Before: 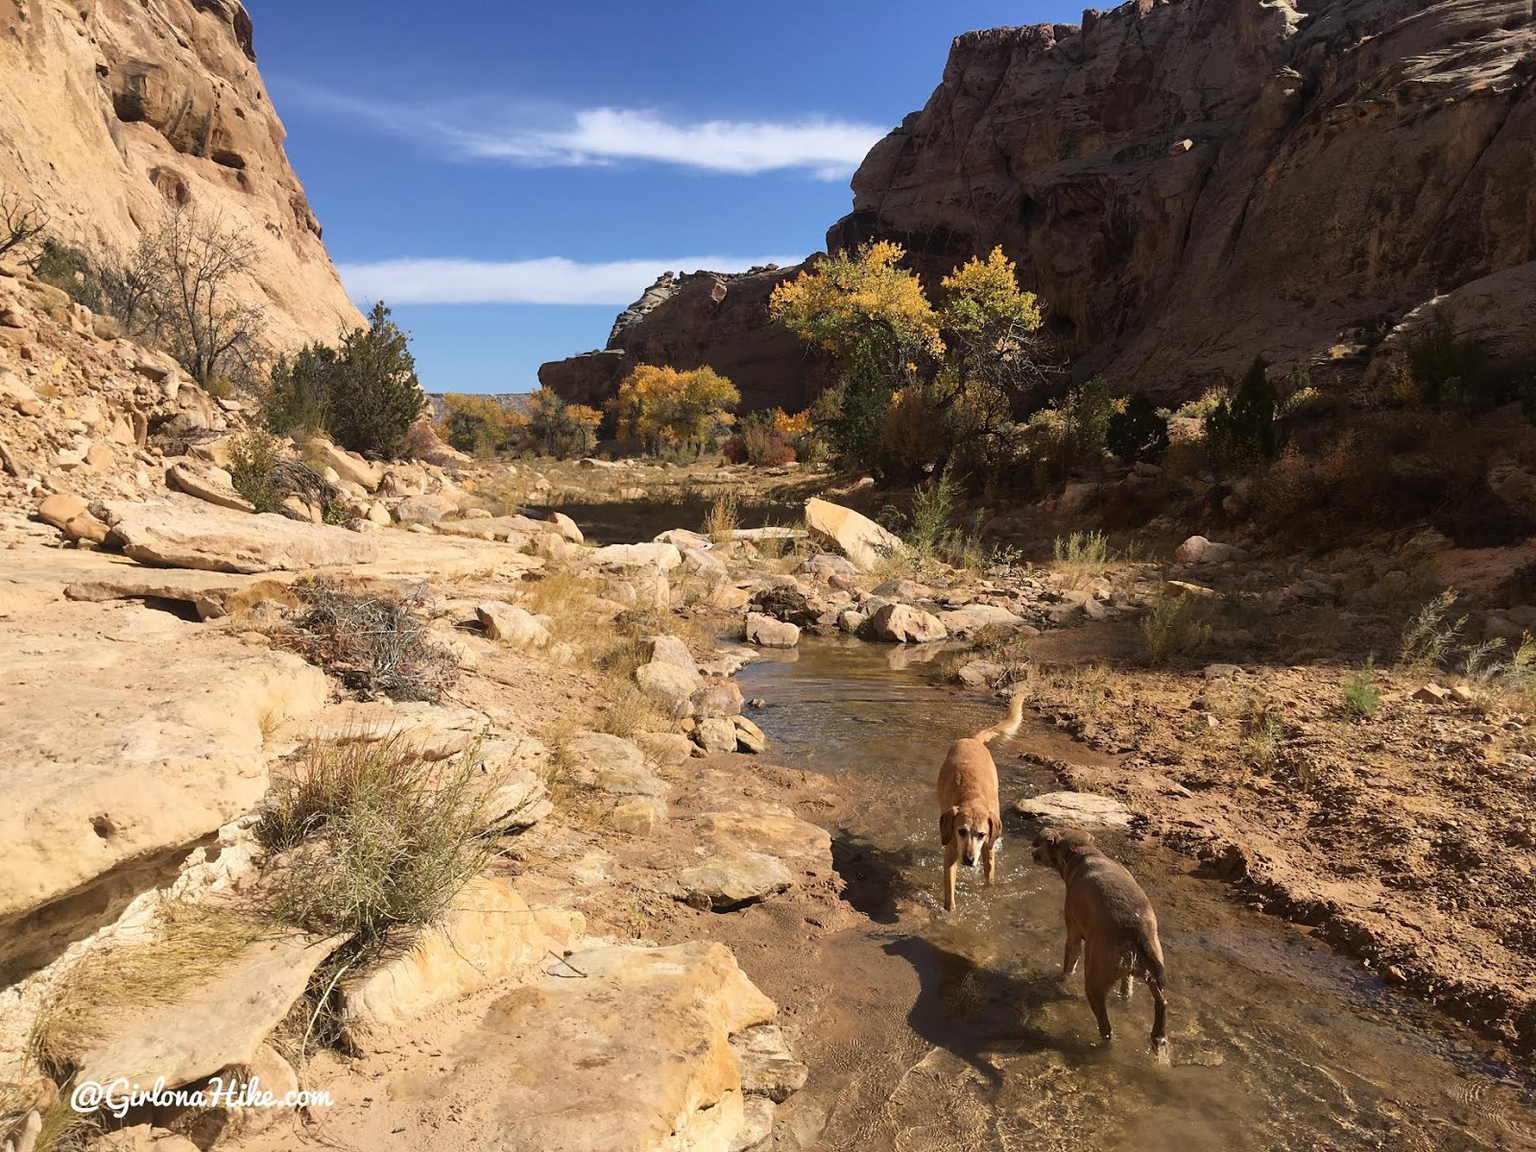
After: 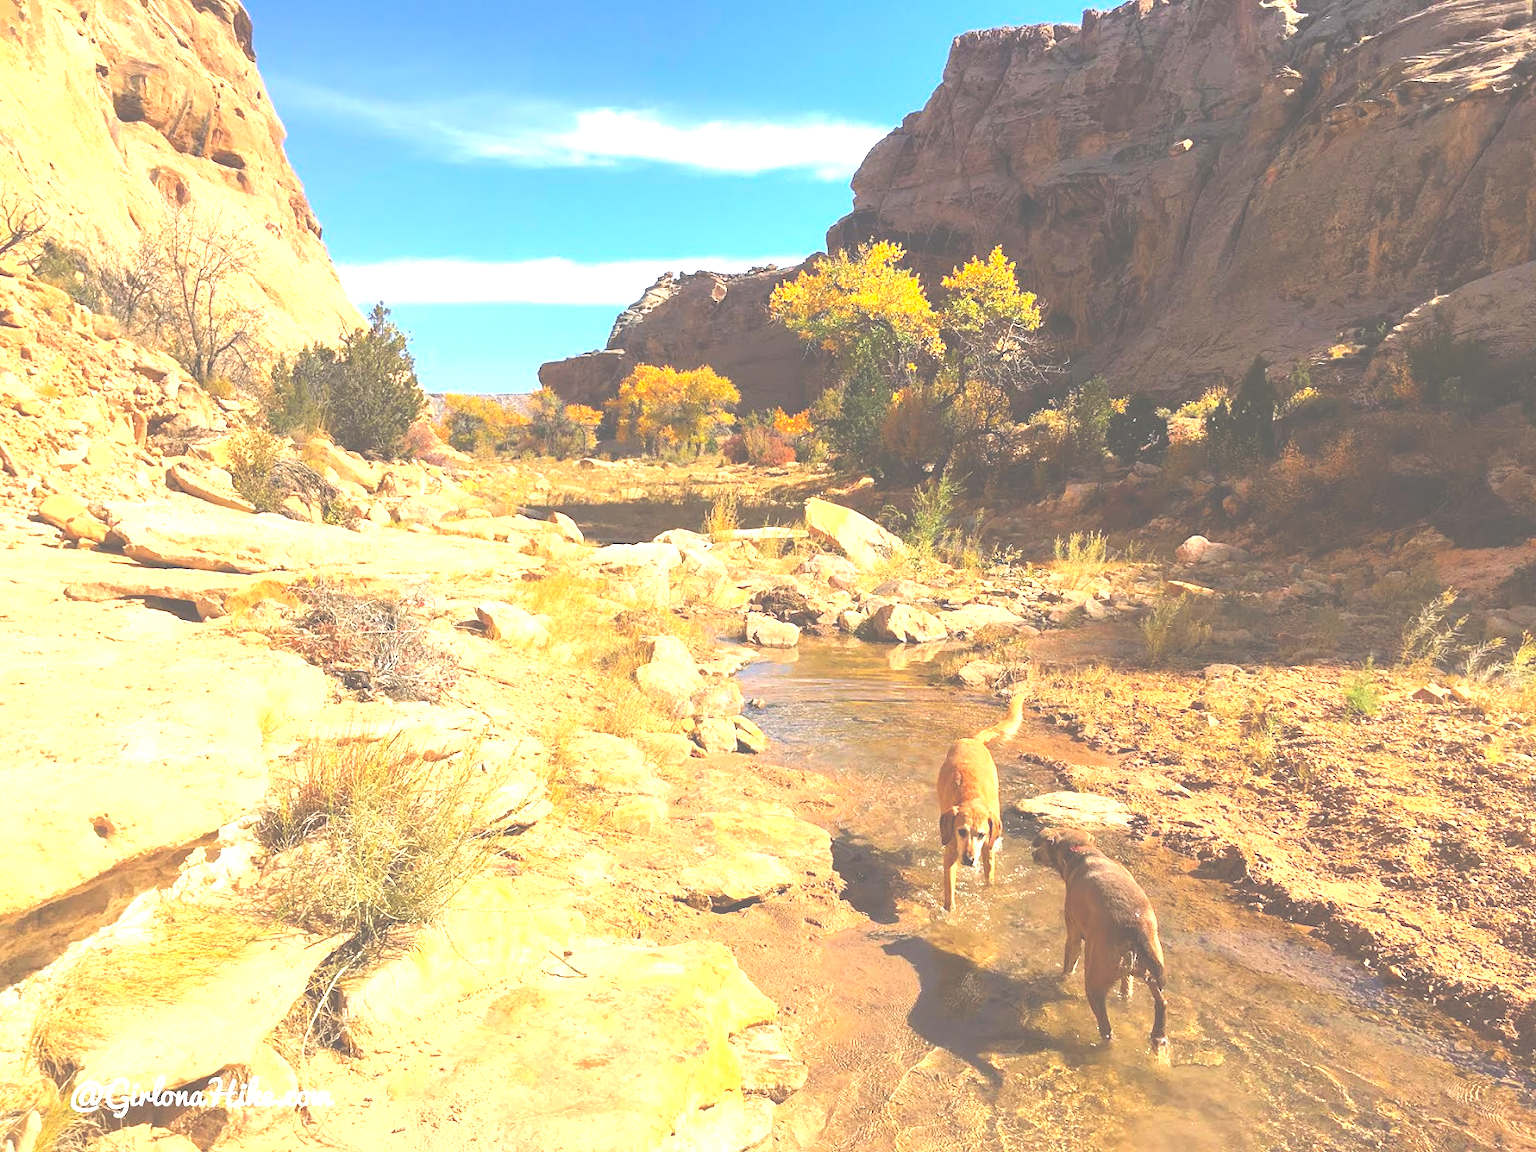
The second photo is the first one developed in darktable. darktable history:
exposure: black level correction -0.024, exposure 1.397 EV, compensate highlight preservation false
contrast brightness saturation: contrast 0.065, brightness 0.173, saturation 0.416
